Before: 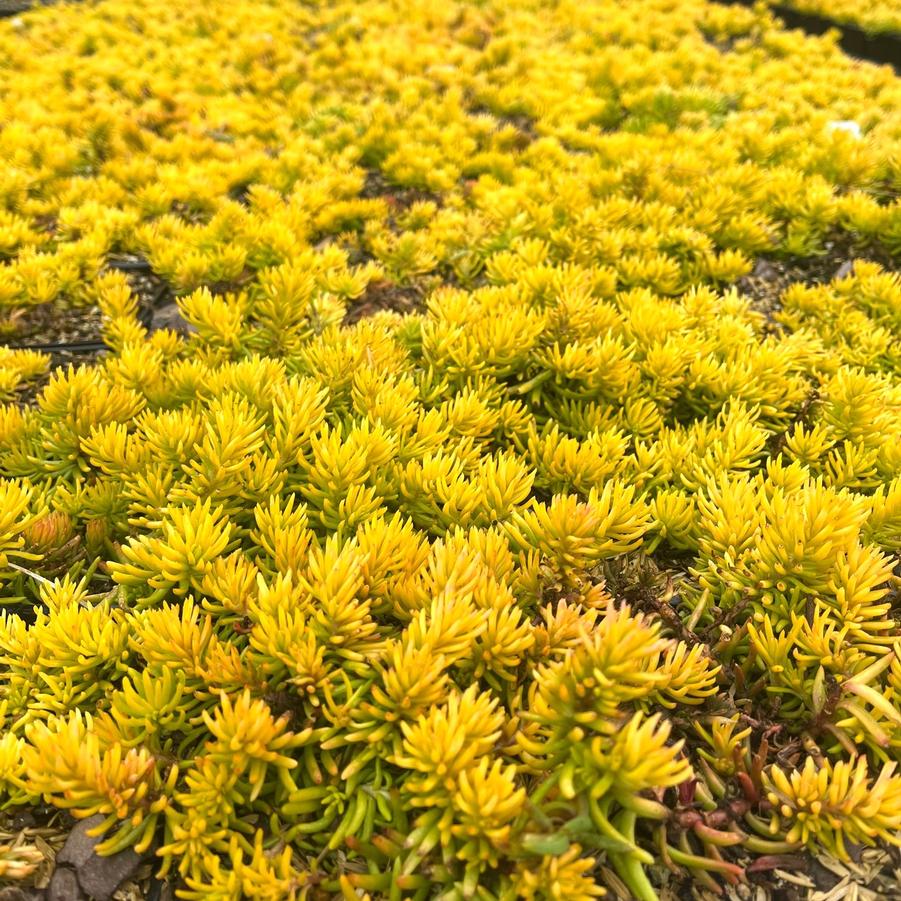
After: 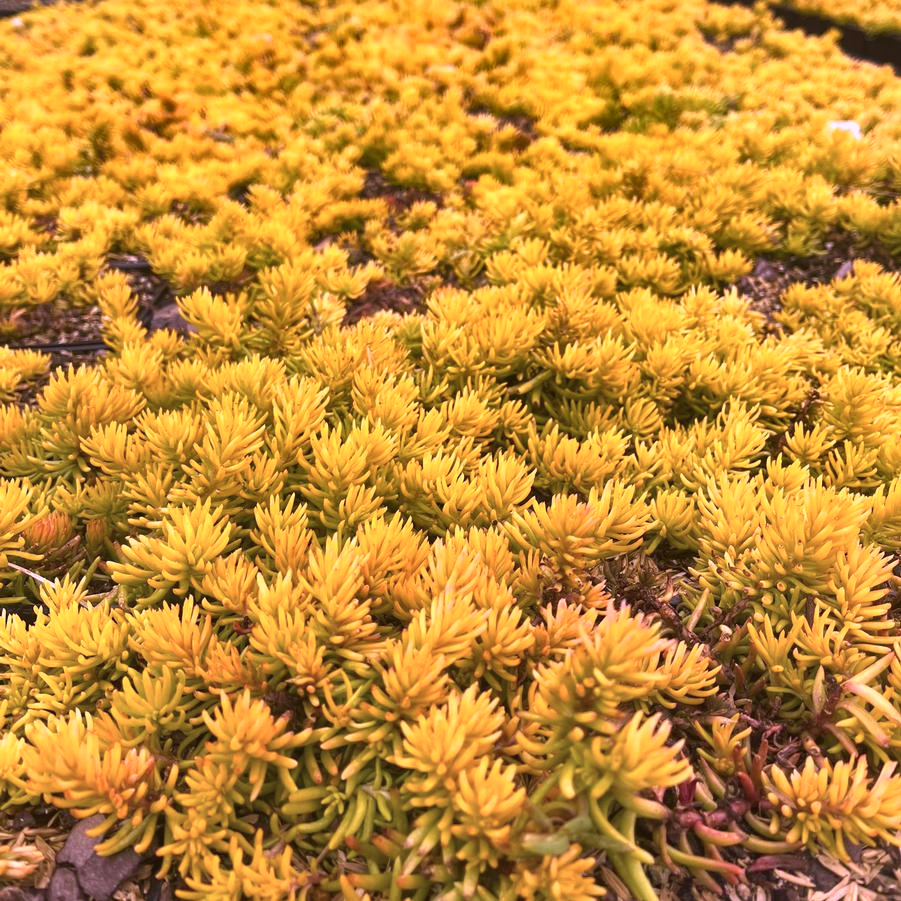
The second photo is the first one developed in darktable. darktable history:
color calibration: output R [1.107, -0.012, -0.003, 0], output B [0, 0, 1.308, 0], x 0.355, y 0.368, temperature 4686.41 K
shadows and highlights: low approximation 0.01, soften with gaussian
